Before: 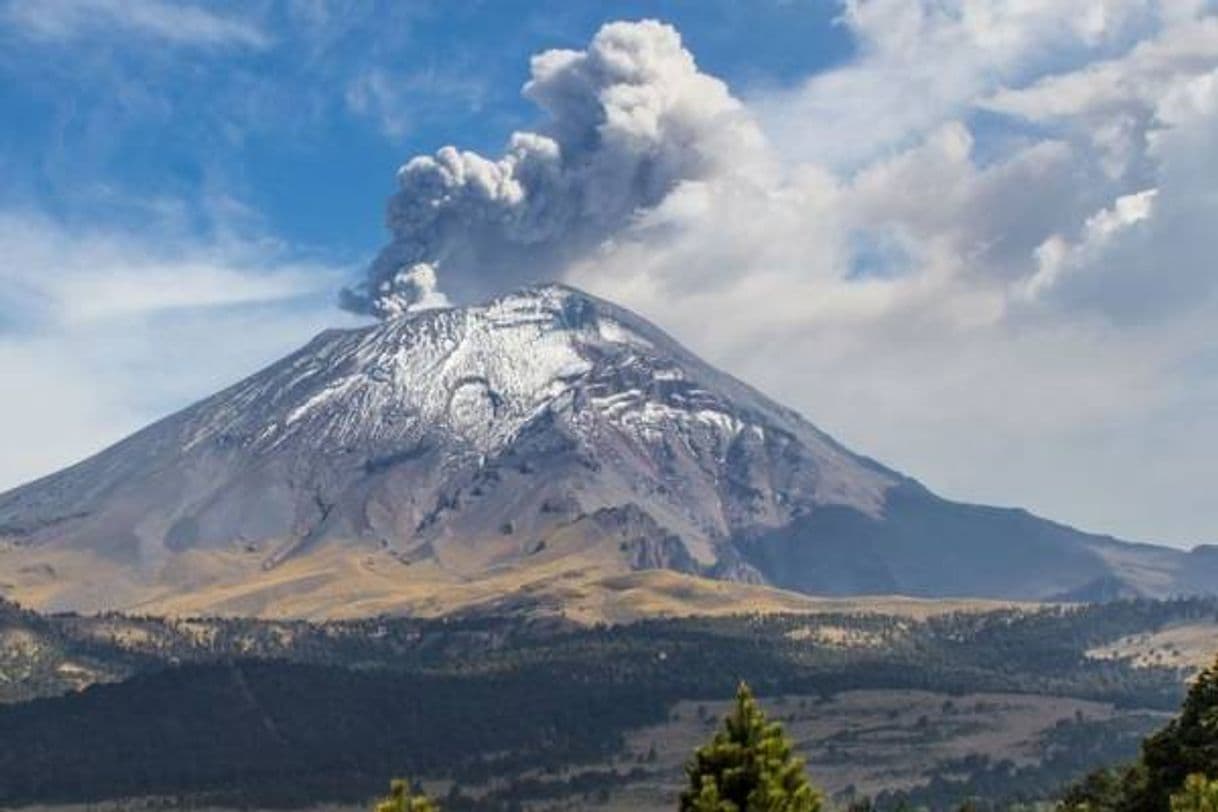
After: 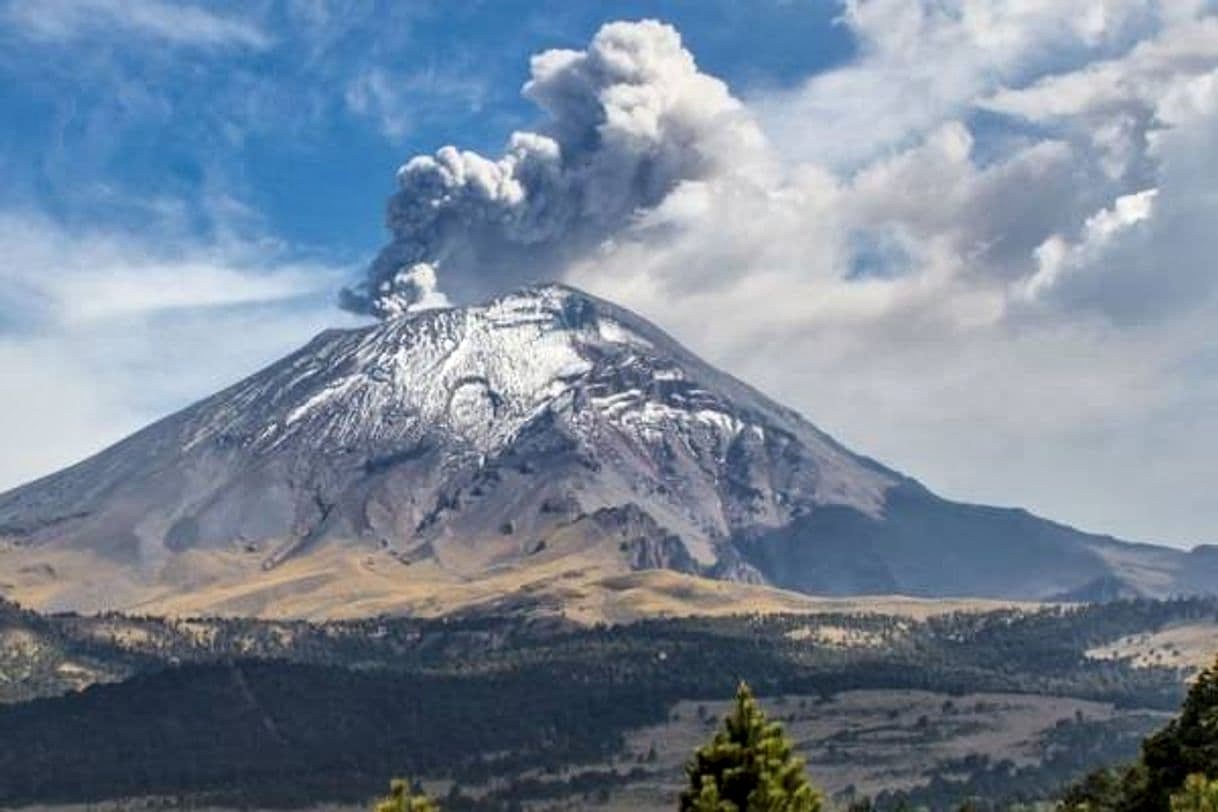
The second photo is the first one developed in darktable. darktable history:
local contrast: mode bilateral grid, contrast 20, coarseness 50, detail 149%, midtone range 0.2
